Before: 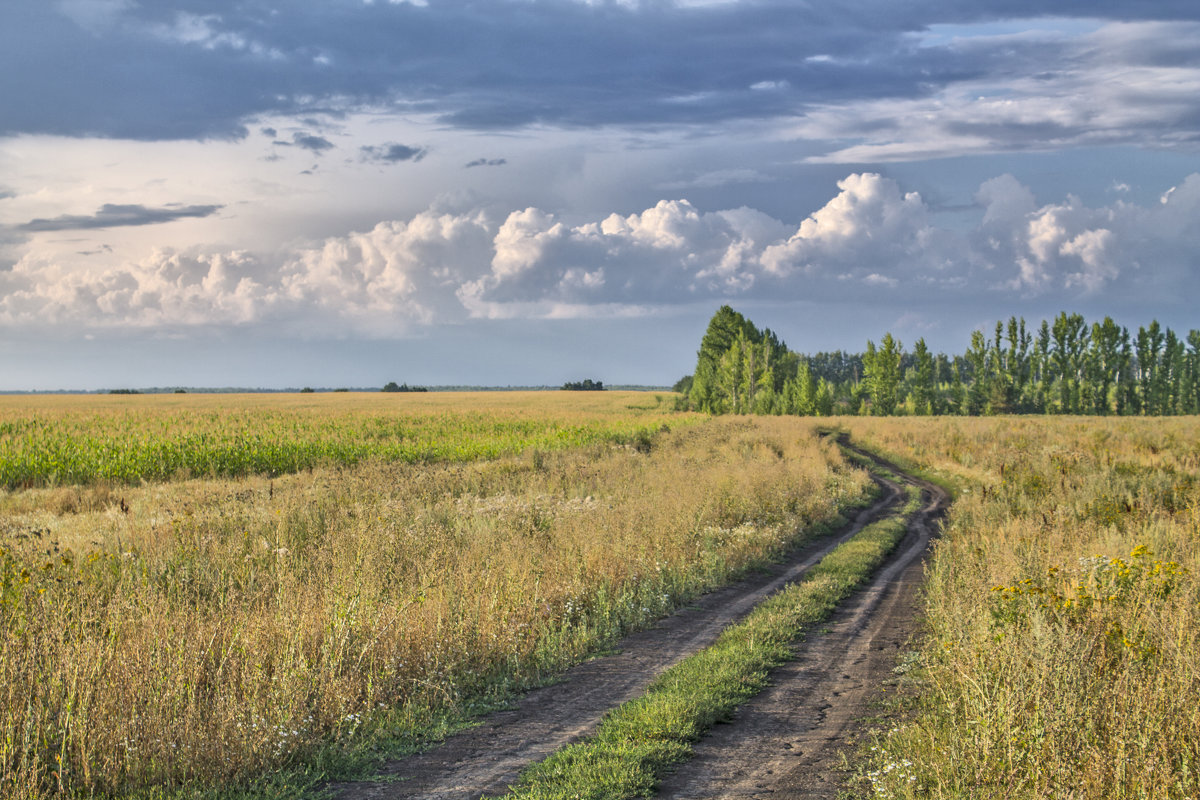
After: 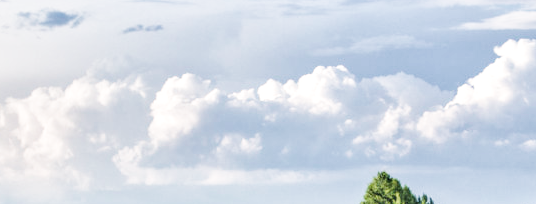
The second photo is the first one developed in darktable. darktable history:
tone equalizer: -8 EV -0.728 EV, -7 EV -0.688 EV, -6 EV -0.637 EV, -5 EV -0.382 EV, -3 EV 0.404 EV, -2 EV 0.6 EV, -1 EV 0.699 EV, +0 EV 0.752 EV, edges refinement/feathering 500, mask exposure compensation -1.57 EV, preserve details no
filmic rgb: black relative exposure -7.65 EV, white relative exposure 4.56 EV, hardness 3.61, color science v4 (2020)
crop: left 28.624%, top 16.854%, right 26.682%, bottom 57.618%
exposure: exposure 0.992 EV, compensate highlight preservation false
local contrast: on, module defaults
